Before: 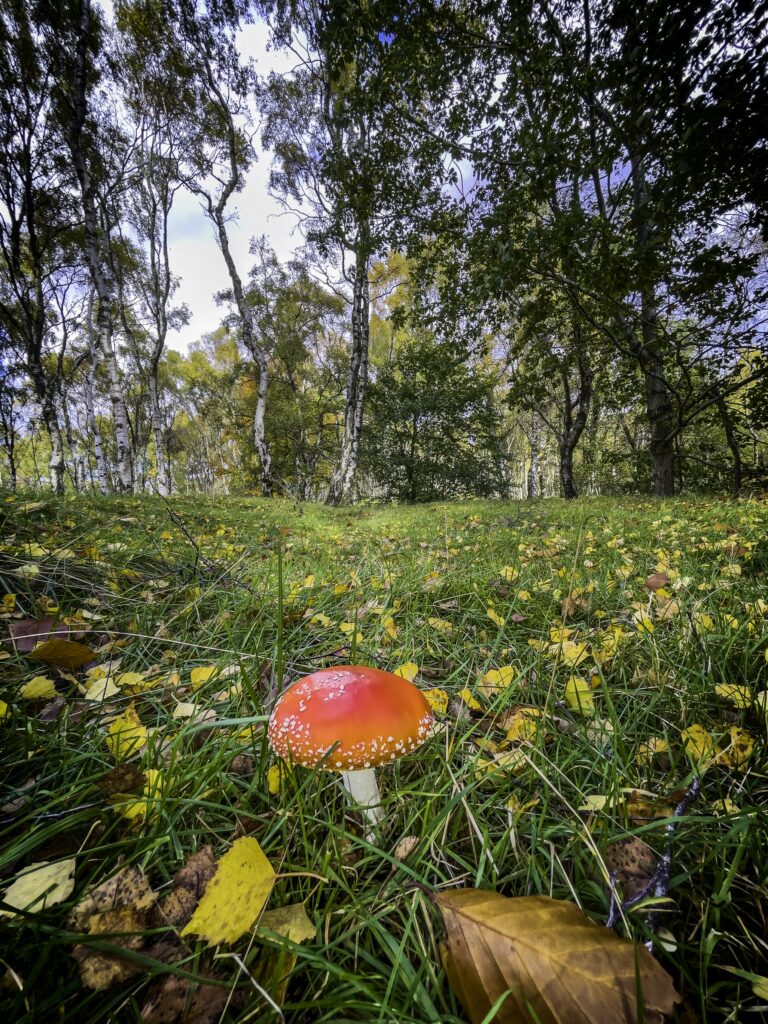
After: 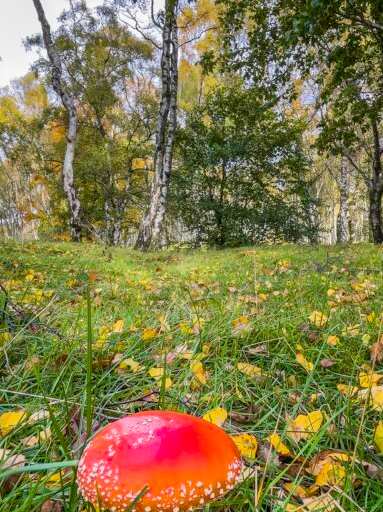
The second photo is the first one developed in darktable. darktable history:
crop: left 25%, top 25%, right 25%, bottom 25%
exposure: exposure -0.041 EV, compensate highlight preservation false
shadows and highlights: shadows 37.27, highlights -28.18, soften with gaussian
